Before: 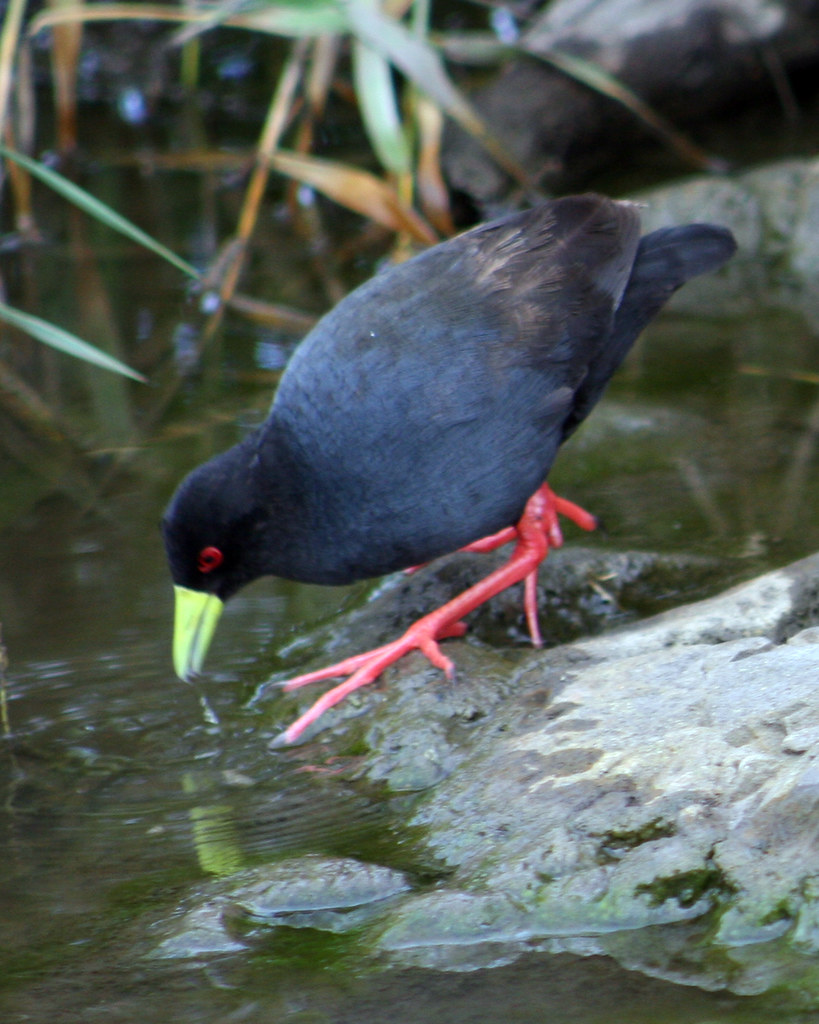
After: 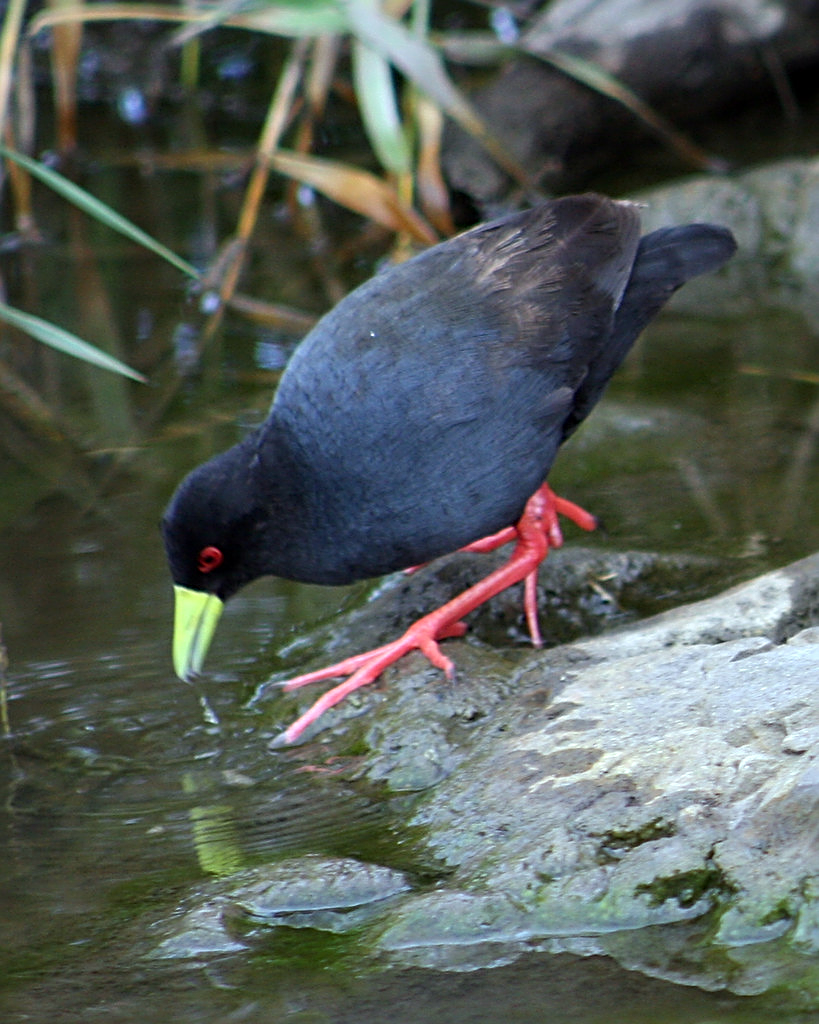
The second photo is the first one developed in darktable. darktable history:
sharpen: radius 2.539, amount 0.648
